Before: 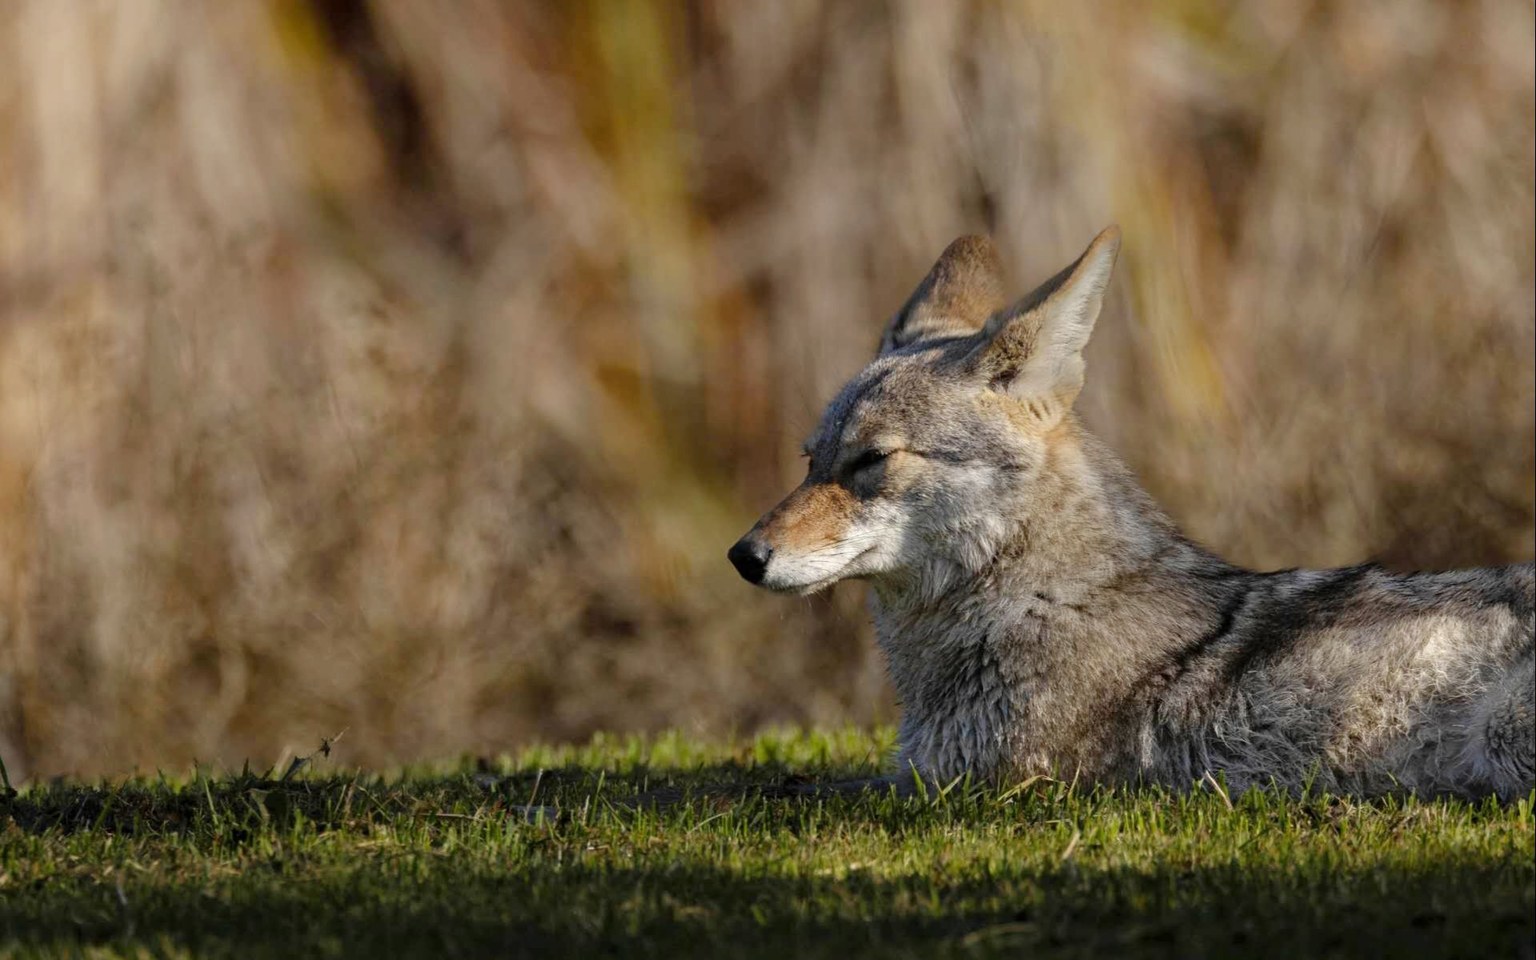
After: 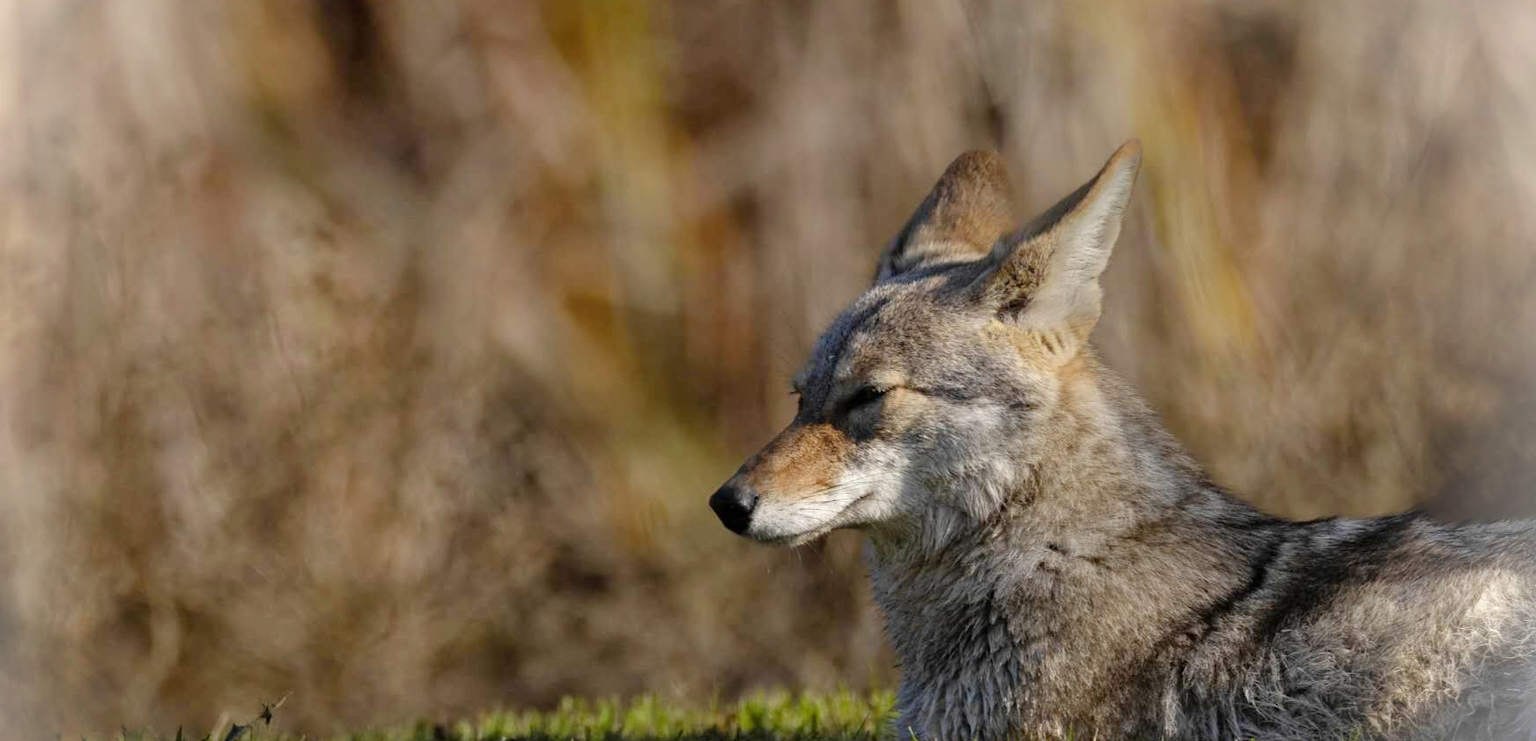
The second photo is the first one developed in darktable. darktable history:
vignetting: brightness 0.294, saturation -0.001, center (-0.028, 0.246), dithering 8-bit output
crop: left 5.42%, top 10.296%, right 3.694%, bottom 19.46%
